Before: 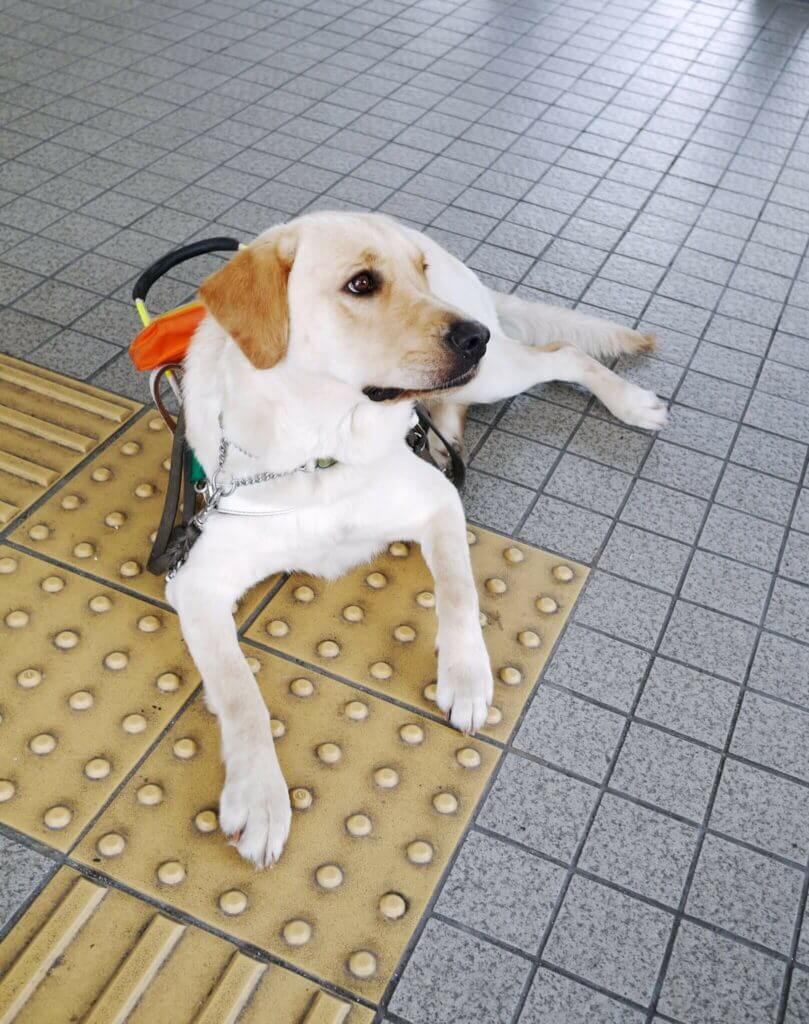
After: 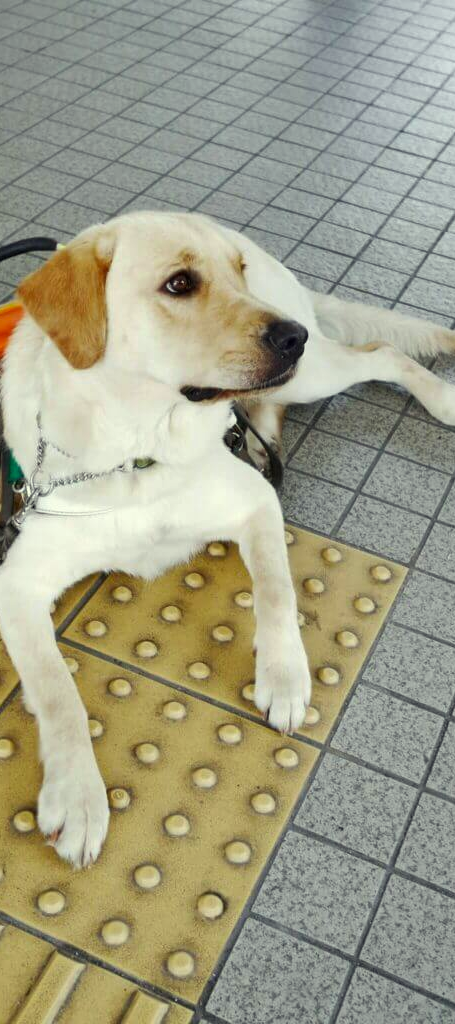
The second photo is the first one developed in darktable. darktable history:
color correction: highlights a* -5.94, highlights b* 11.19
crop and rotate: left 22.516%, right 21.234%
shadows and highlights: low approximation 0.01, soften with gaussian
